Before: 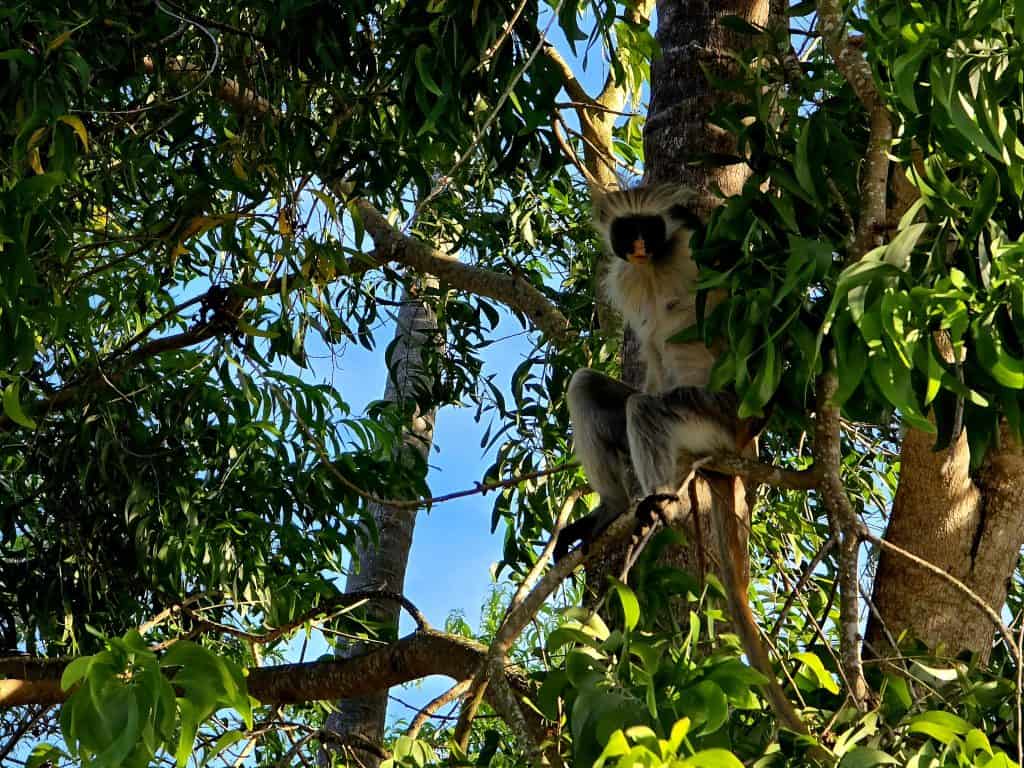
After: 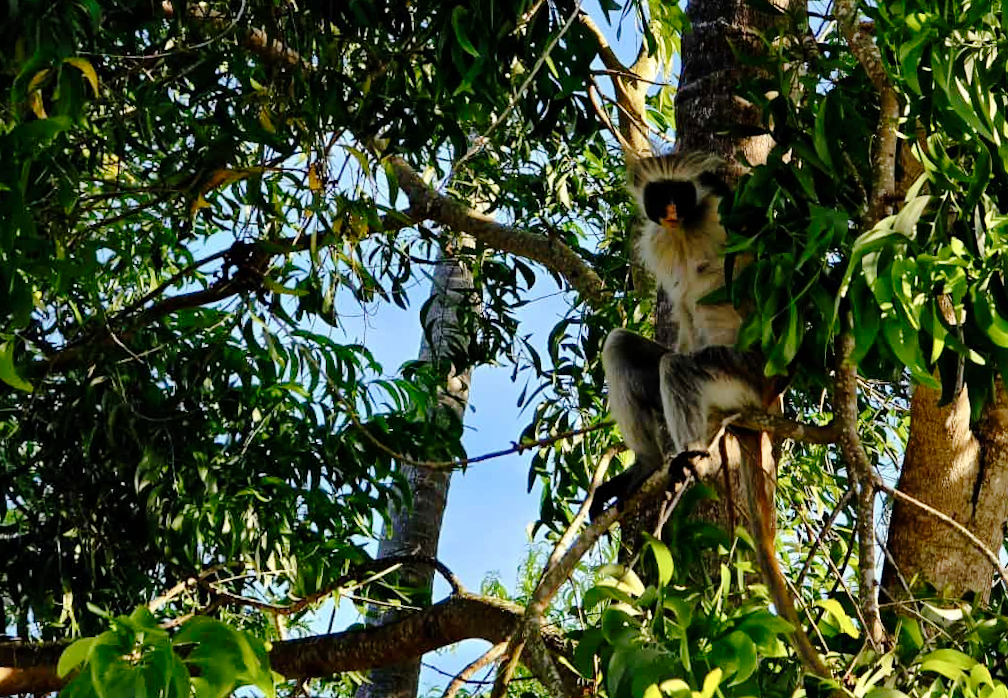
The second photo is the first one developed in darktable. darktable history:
color balance: mode lift, gamma, gain (sRGB)
tone curve: curves: ch0 [(0, 0) (0.003, 0.002) (0.011, 0.007) (0.025, 0.016) (0.044, 0.027) (0.069, 0.045) (0.1, 0.077) (0.136, 0.114) (0.177, 0.166) (0.224, 0.241) (0.277, 0.328) (0.335, 0.413) (0.399, 0.498) (0.468, 0.572) (0.543, 0.638) (0.623, 0.711) (0.709, 0.786) (0.801, 0.853) (0.898, 0.929) (1, 1)], preserve colors none
rotate and perspective: rotation -0.013°, lens shift (vertical) -0.027, lens shift (horizontal) 0.178, crop left 0.016, crop right 0.989, crop top 0.082, crop bottom 0.918
